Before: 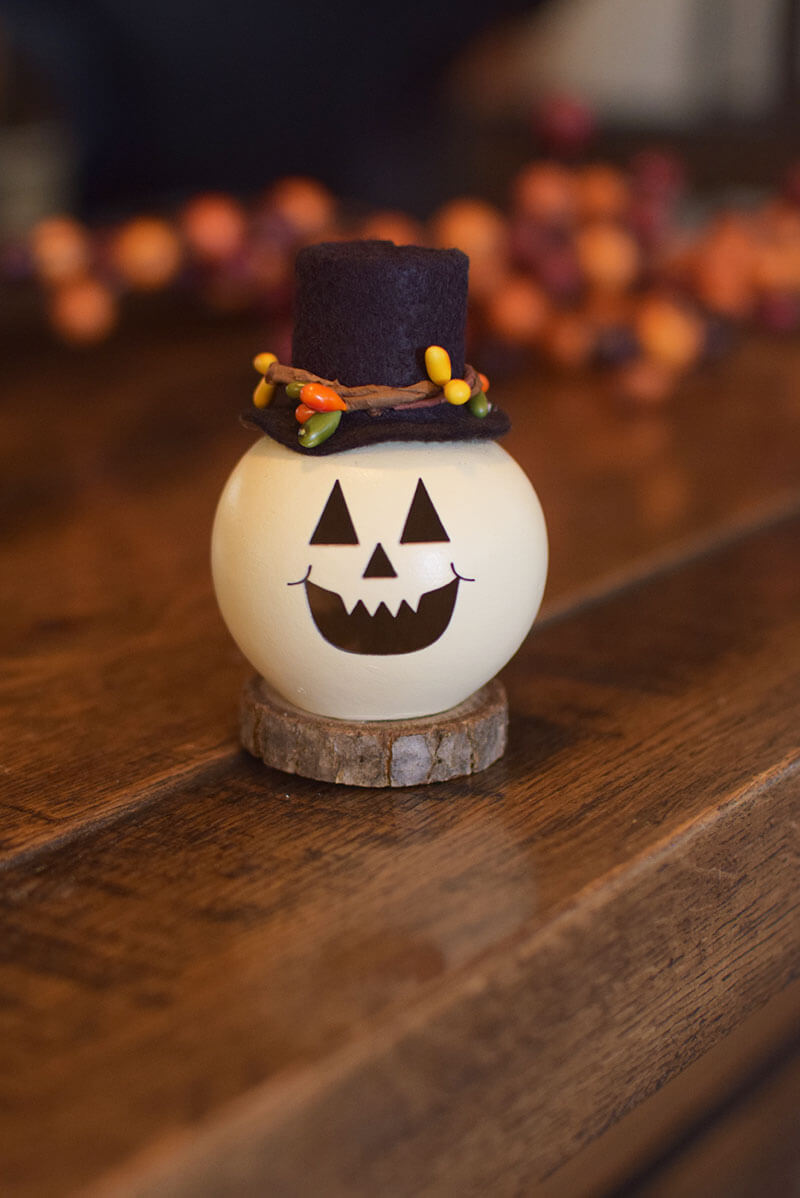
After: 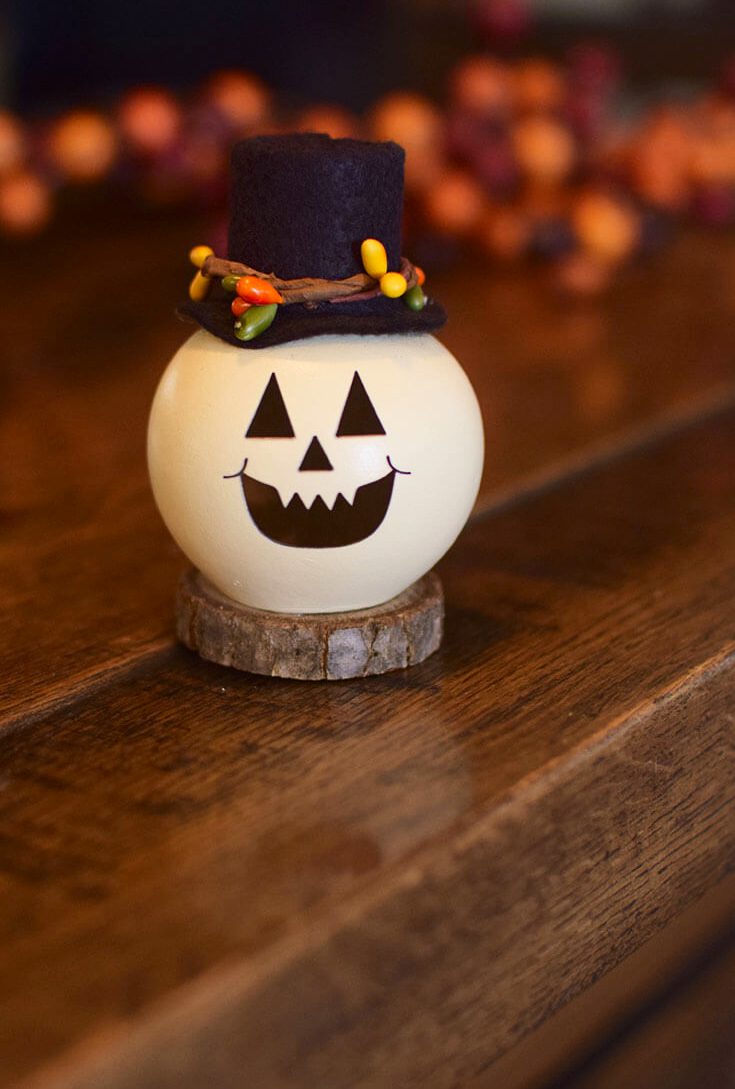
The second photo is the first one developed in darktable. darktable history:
crop and rotate: left 8.046%, top 9.042%
contrast brightness saturation: contrast 0.152, brightness -0.007, saturation 0.104
